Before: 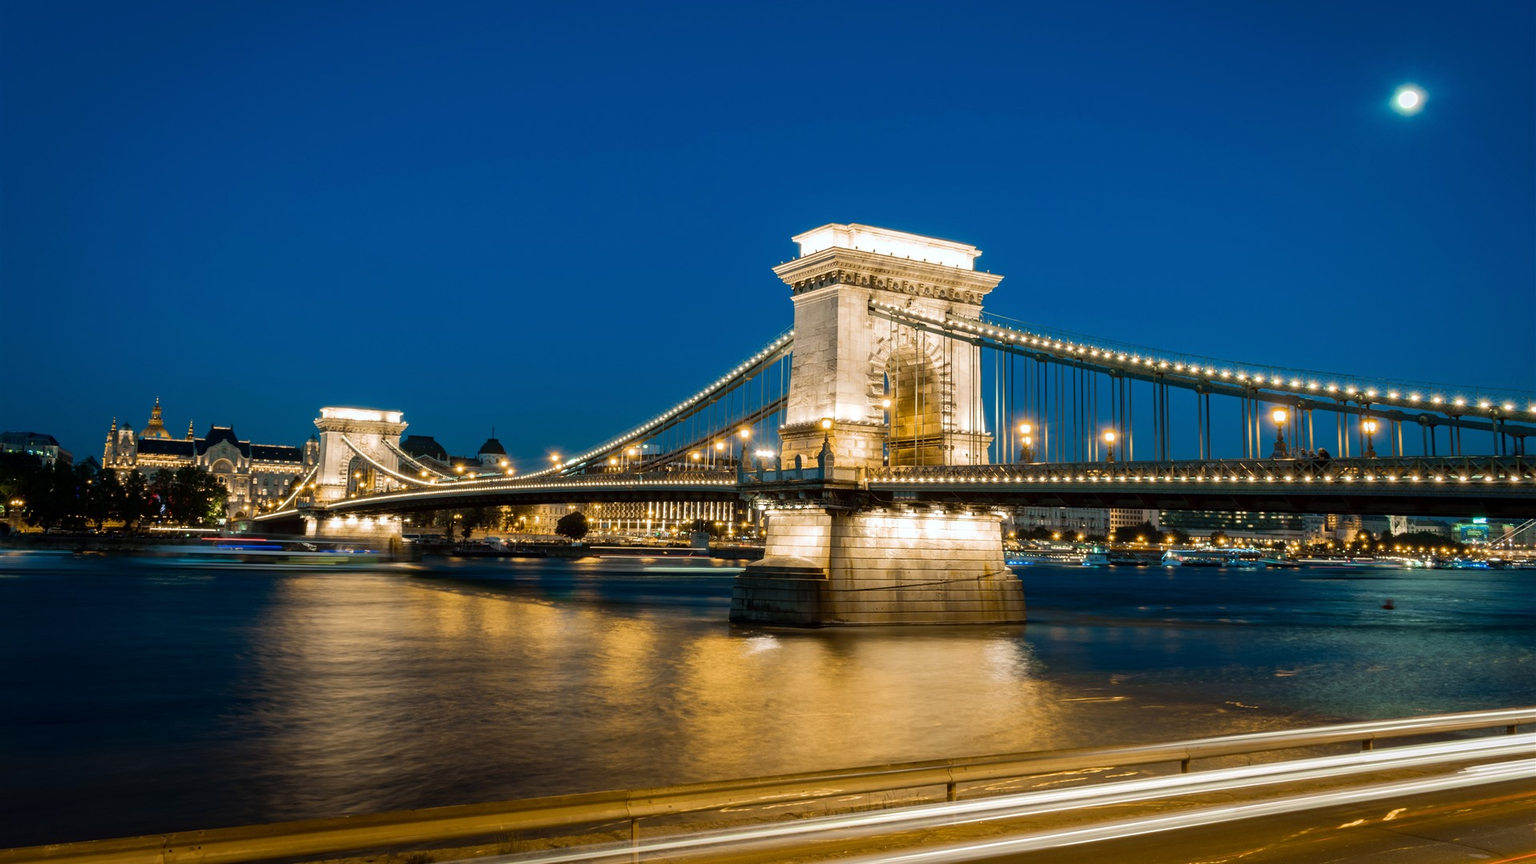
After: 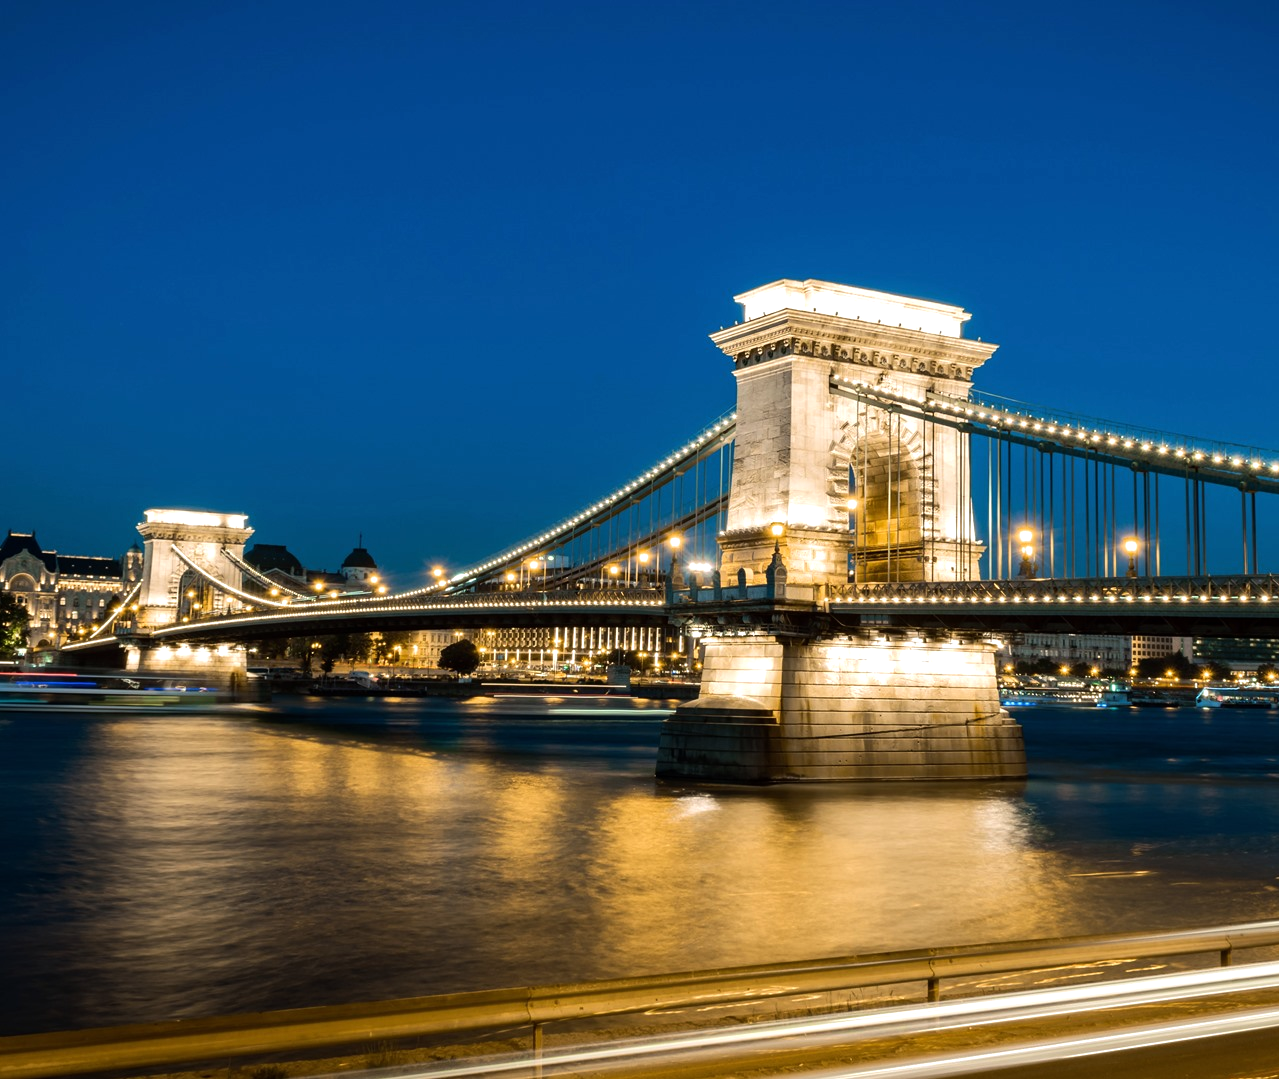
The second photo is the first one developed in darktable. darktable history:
crop and rotate: left 13.342%, right 19.991%
tone equalizer: -8 EV -0.417 EV, -7 EV -0.389 EV, -6 EV -0.333 EV, -5 EV -0.222 EV, -3 EV 0.222 EV, -2 EV 0.333 EV, -1 EV 0.389 EV, +0 EV 0.417 EV, edges refinement/feathering 500, mask exposure compensation -1.57 EV, preserve details no
